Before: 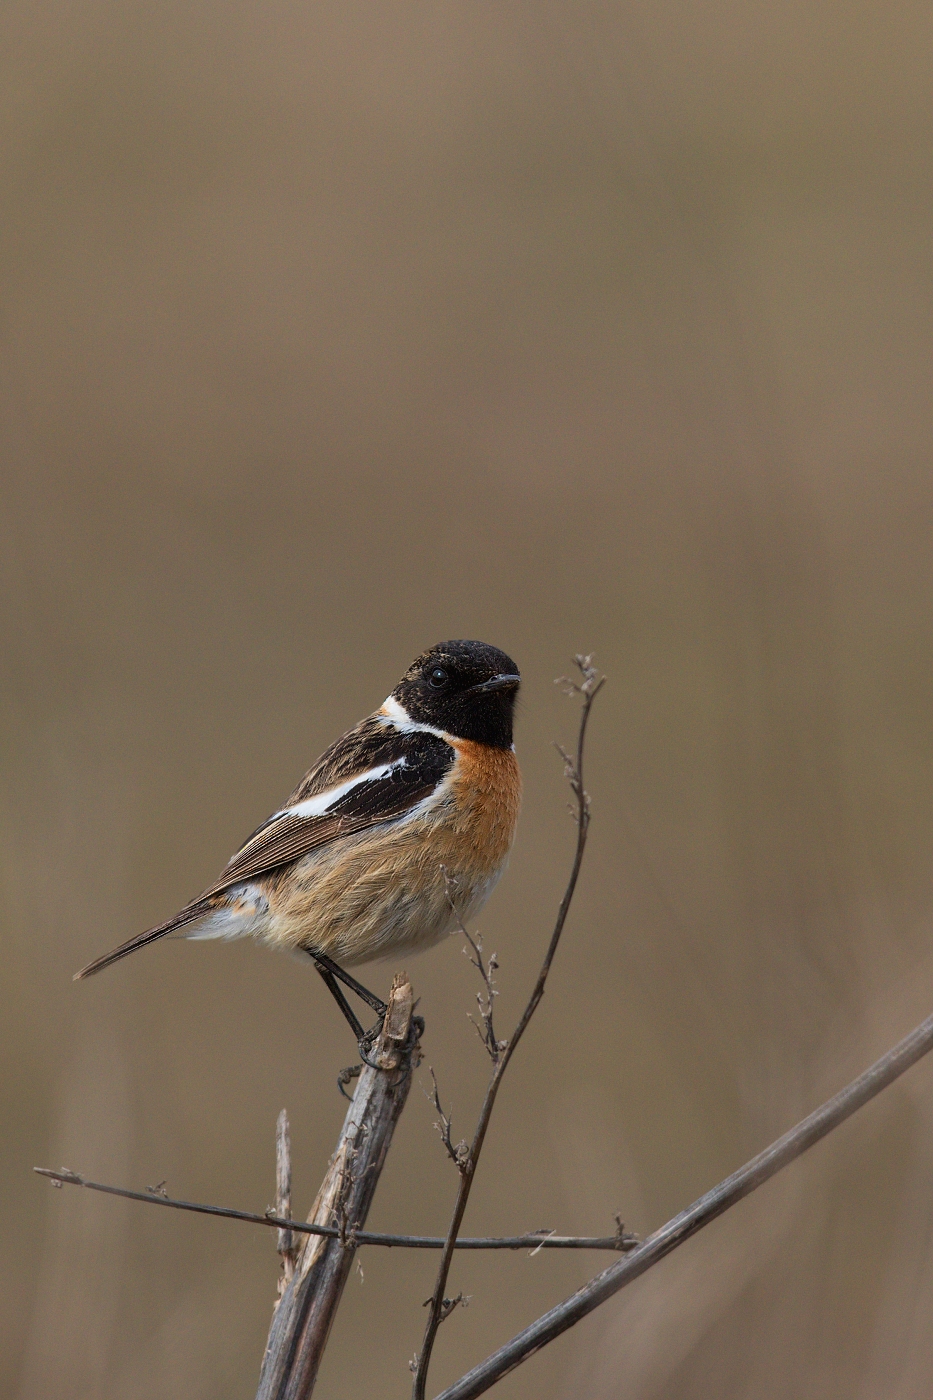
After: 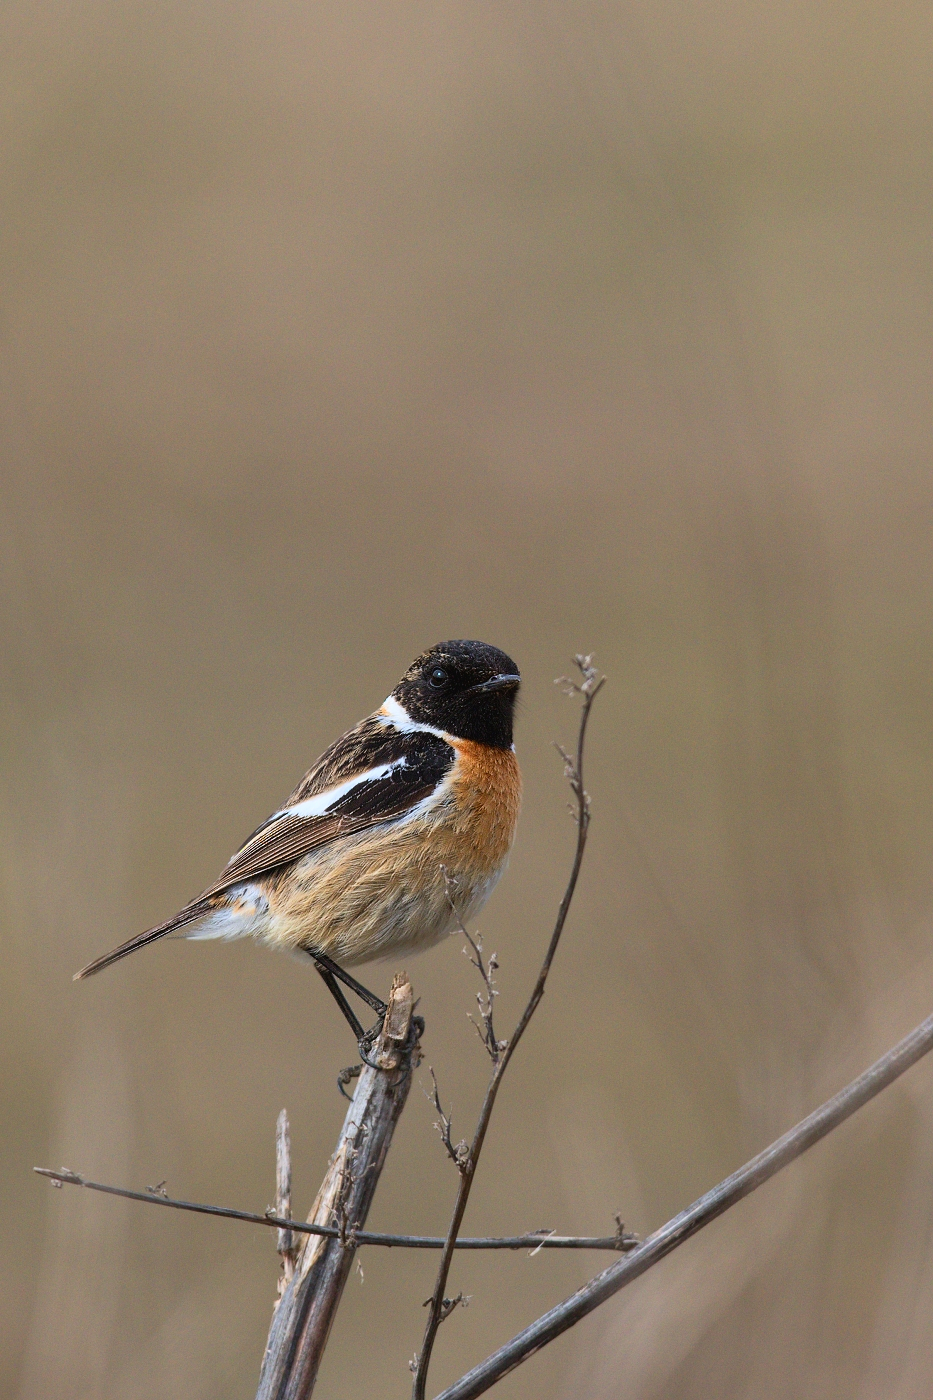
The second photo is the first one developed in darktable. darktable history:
white balance: red 0.974, blue 1.044
contrast brightness saturation: contrast 0.2, brightness 0.16, saturation 0.22
rotate and perspective: crop left 0, crop top 0
